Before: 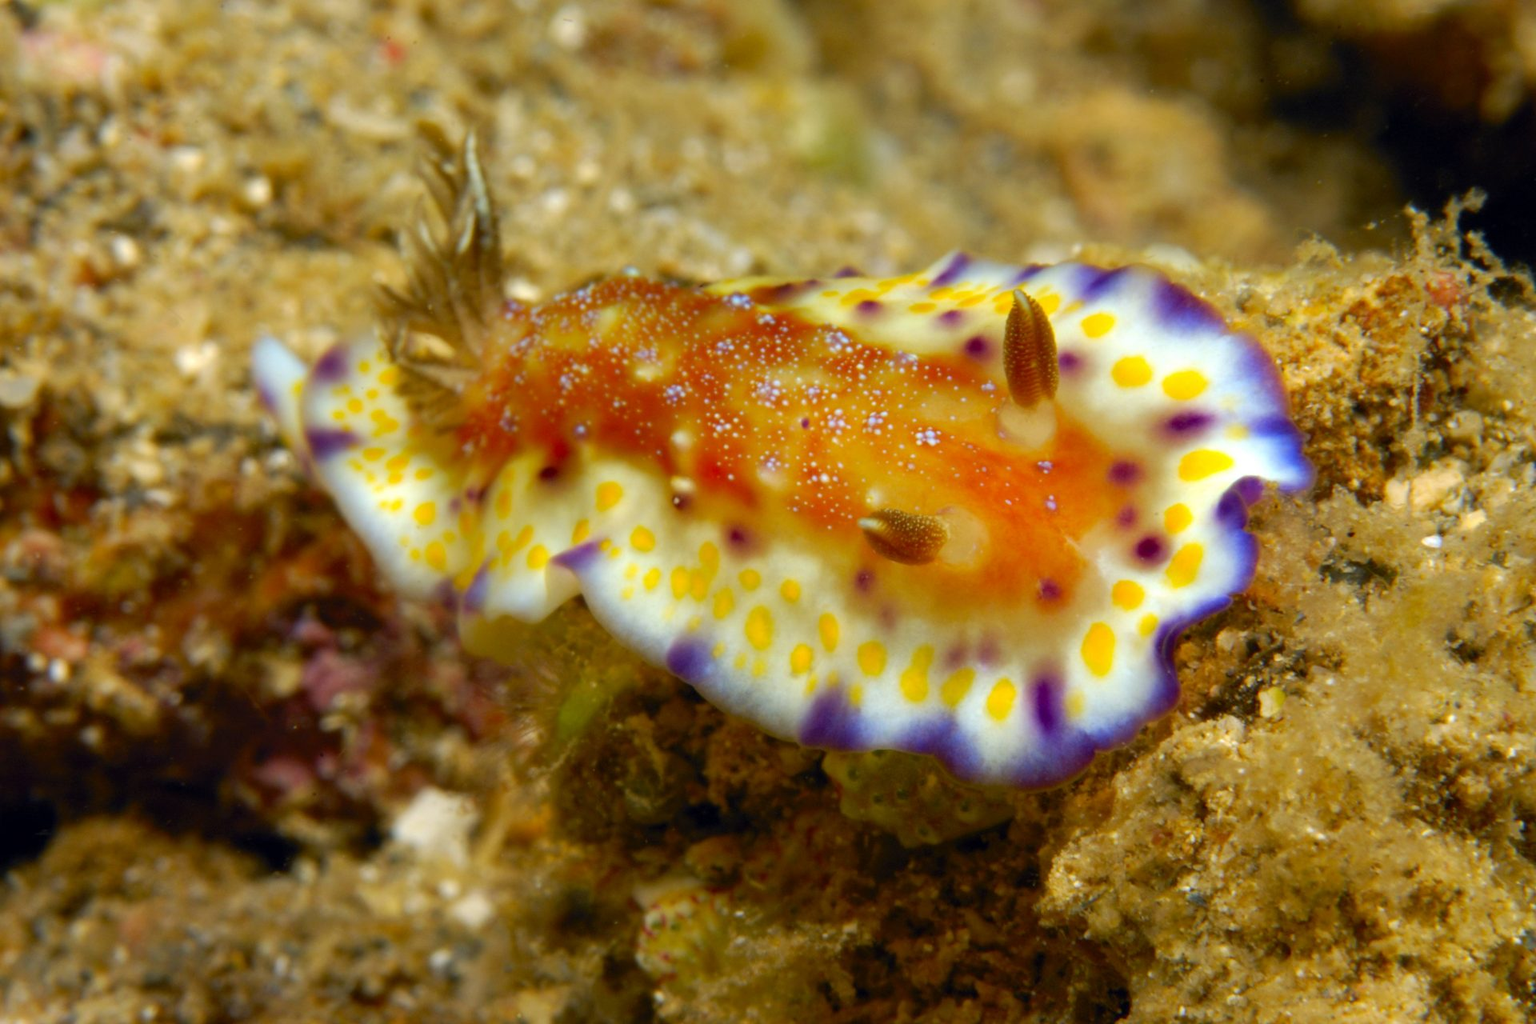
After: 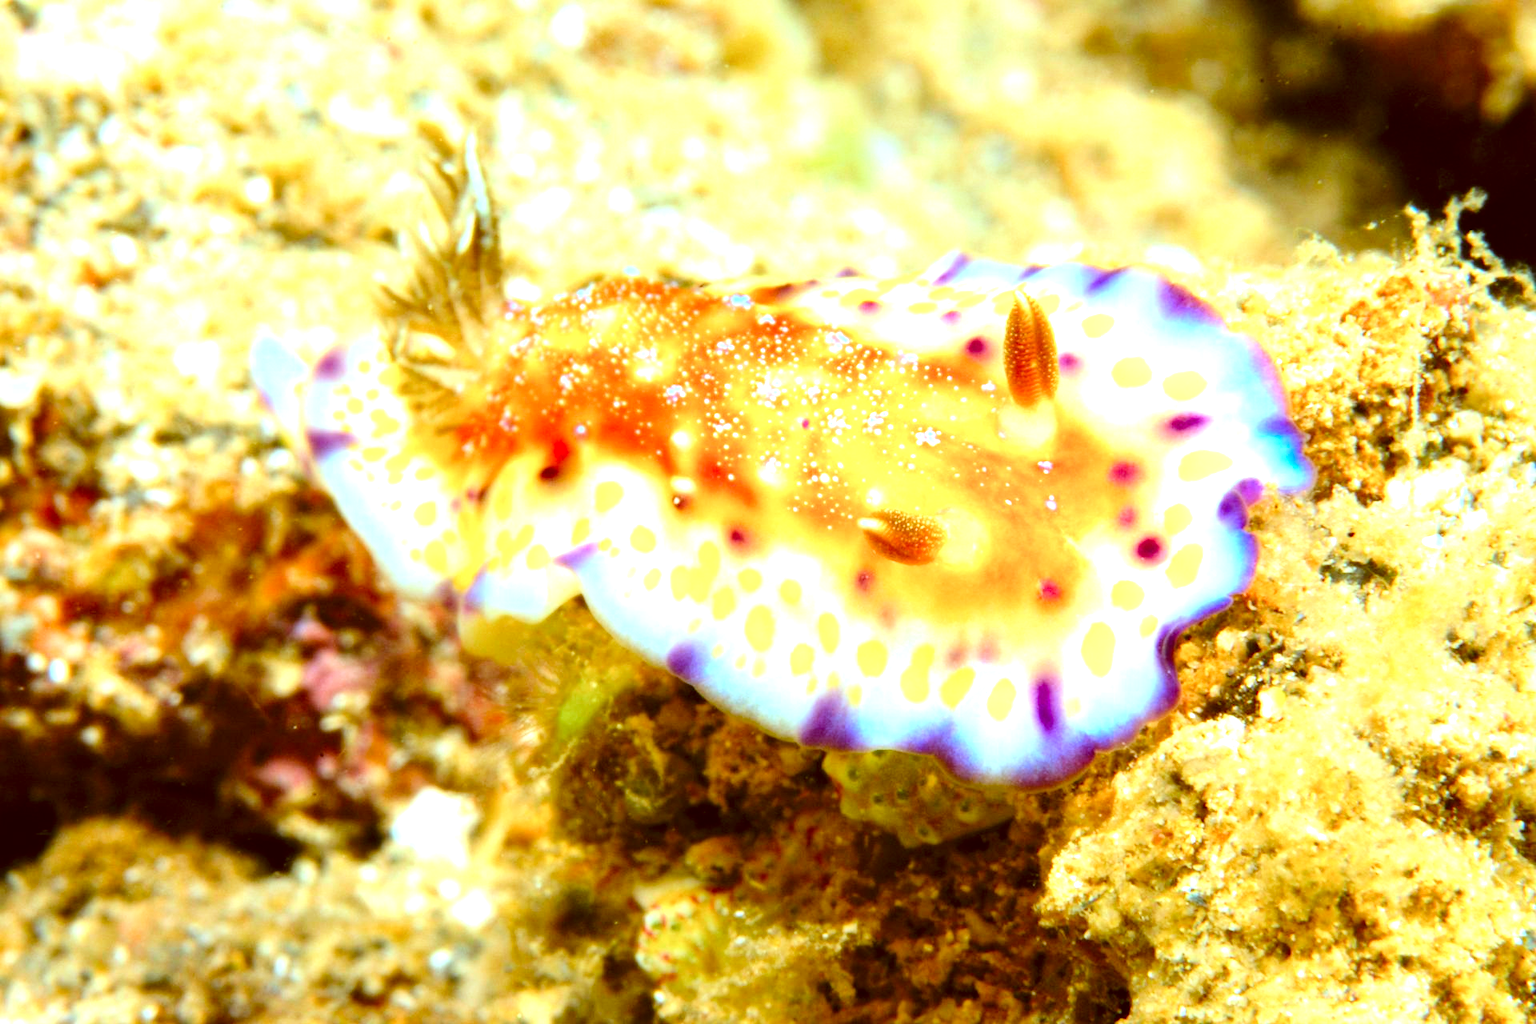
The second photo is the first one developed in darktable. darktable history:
color correction: highlights a* -14.62, highlights b* -16.22, shadows a* 10.12, shadows b* 29.4
tone curve: curves: ch0 [(0, 0) (0.004, 0.001) (0.133, 0.112) (0.325, 0.362) (0.832, 0.893) (1, 1)], color space Lab, linked channels, preserve colors none
exposure: black level correction 0, exposure 1.9 EV, compensate highlight preservation false
contrast brightness saturation: brightness -0.09
